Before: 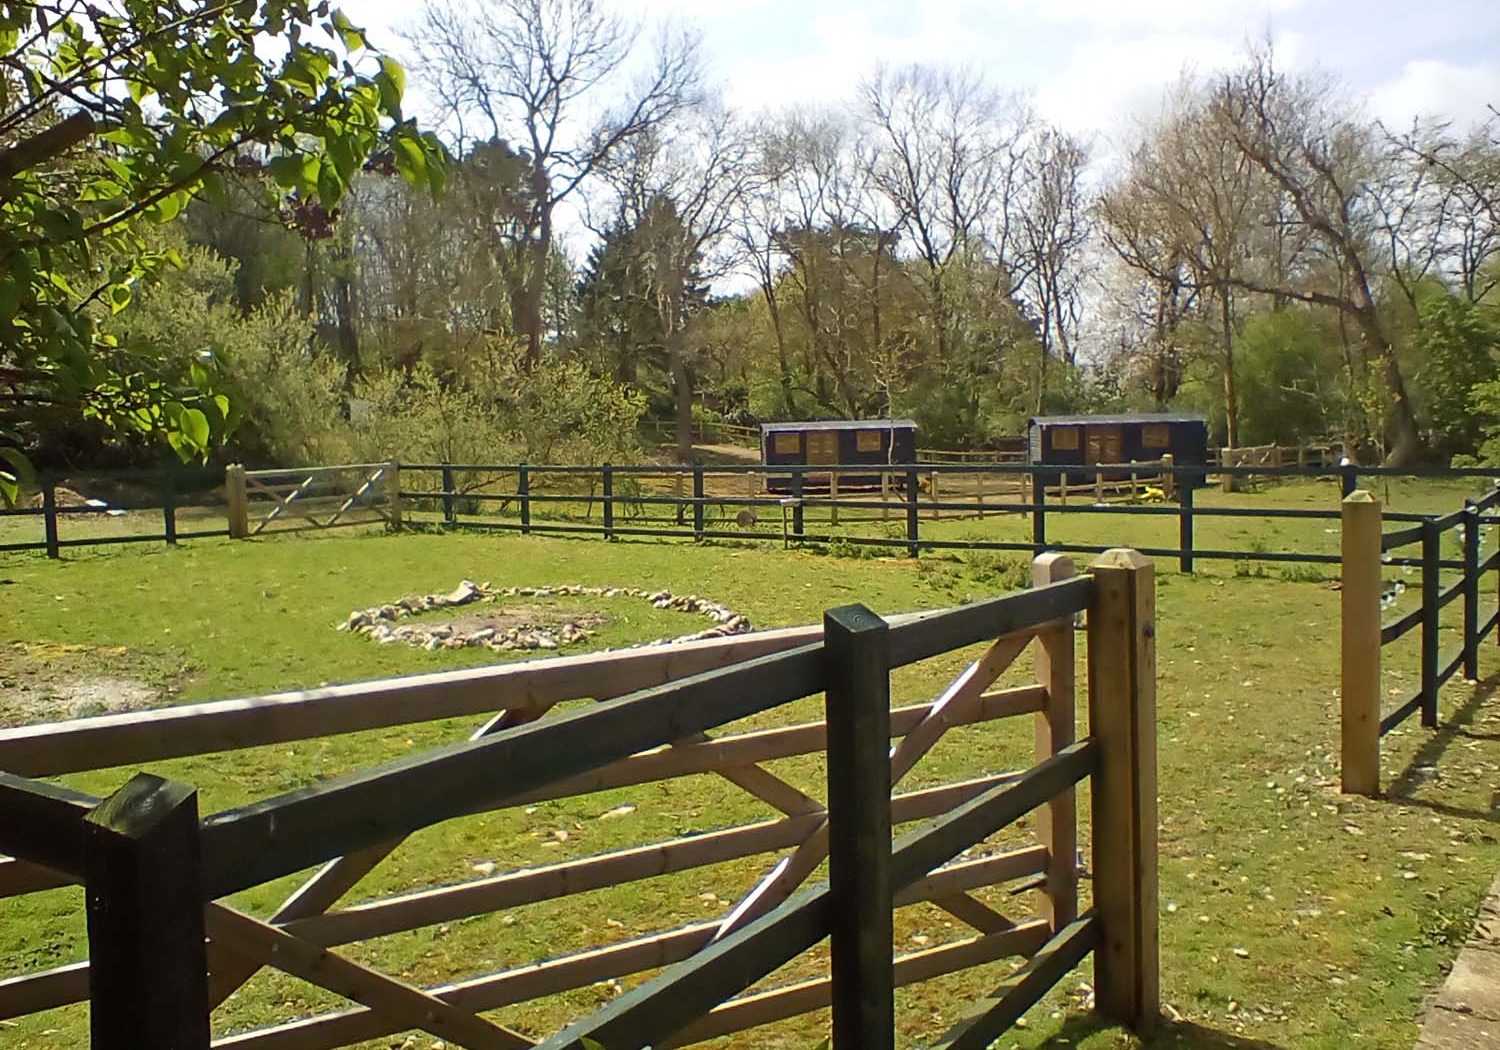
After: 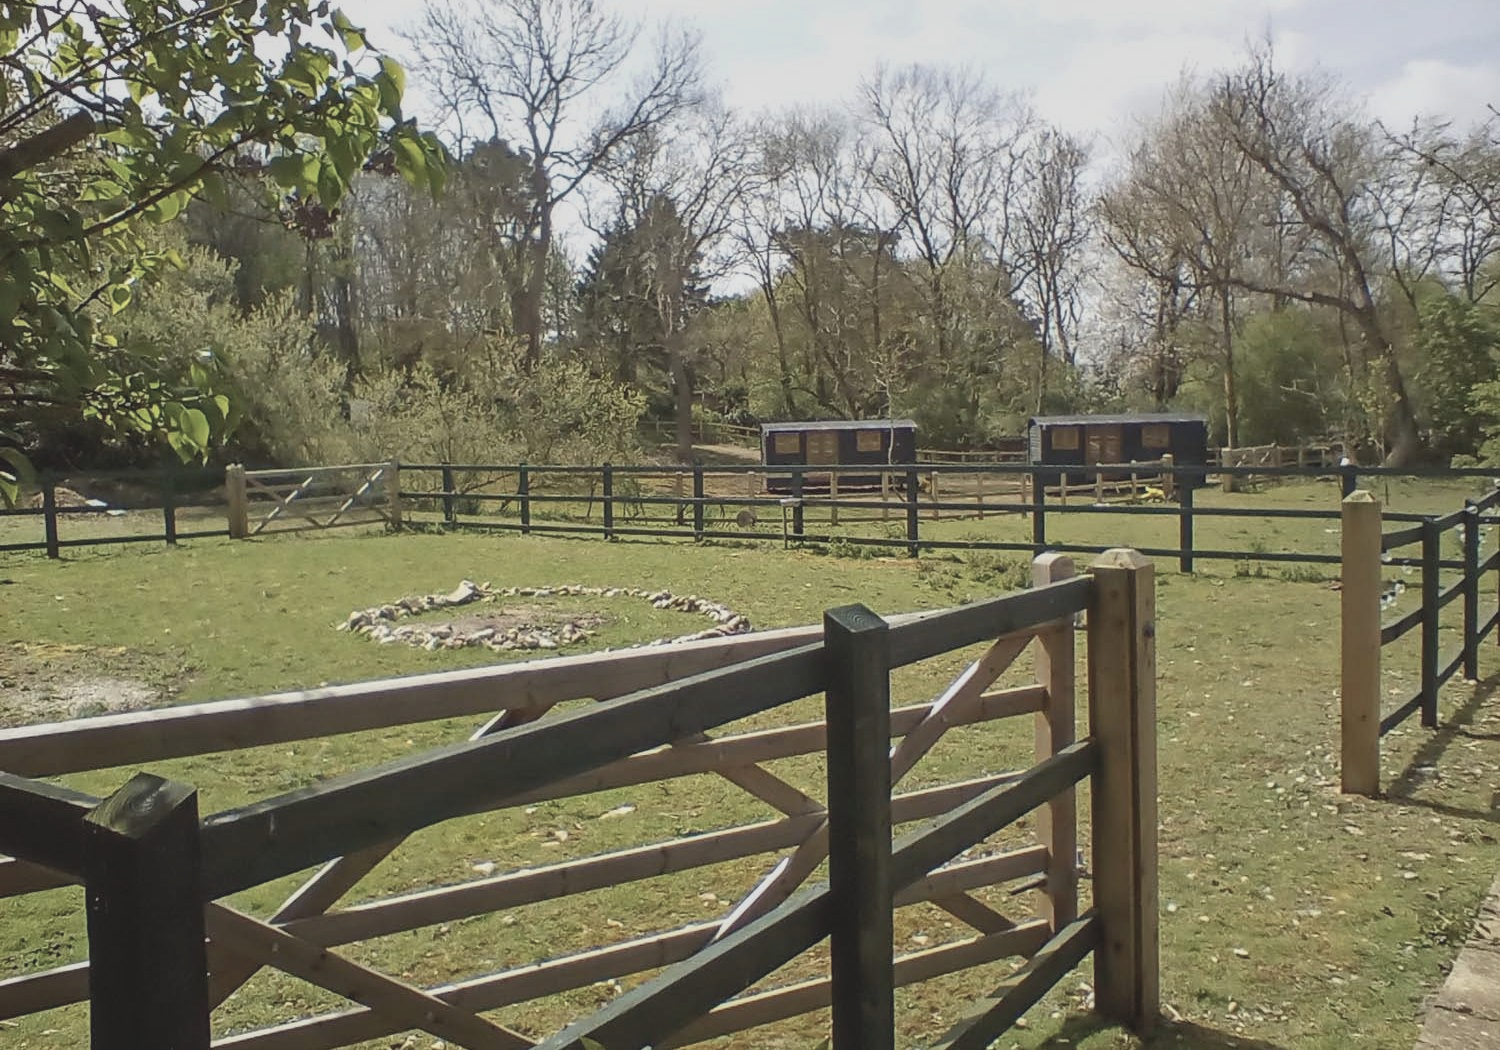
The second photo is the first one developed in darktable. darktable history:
local contrast: on, module defaults
contrast brightness saturation: contrast -0.26, saturation -0.43
